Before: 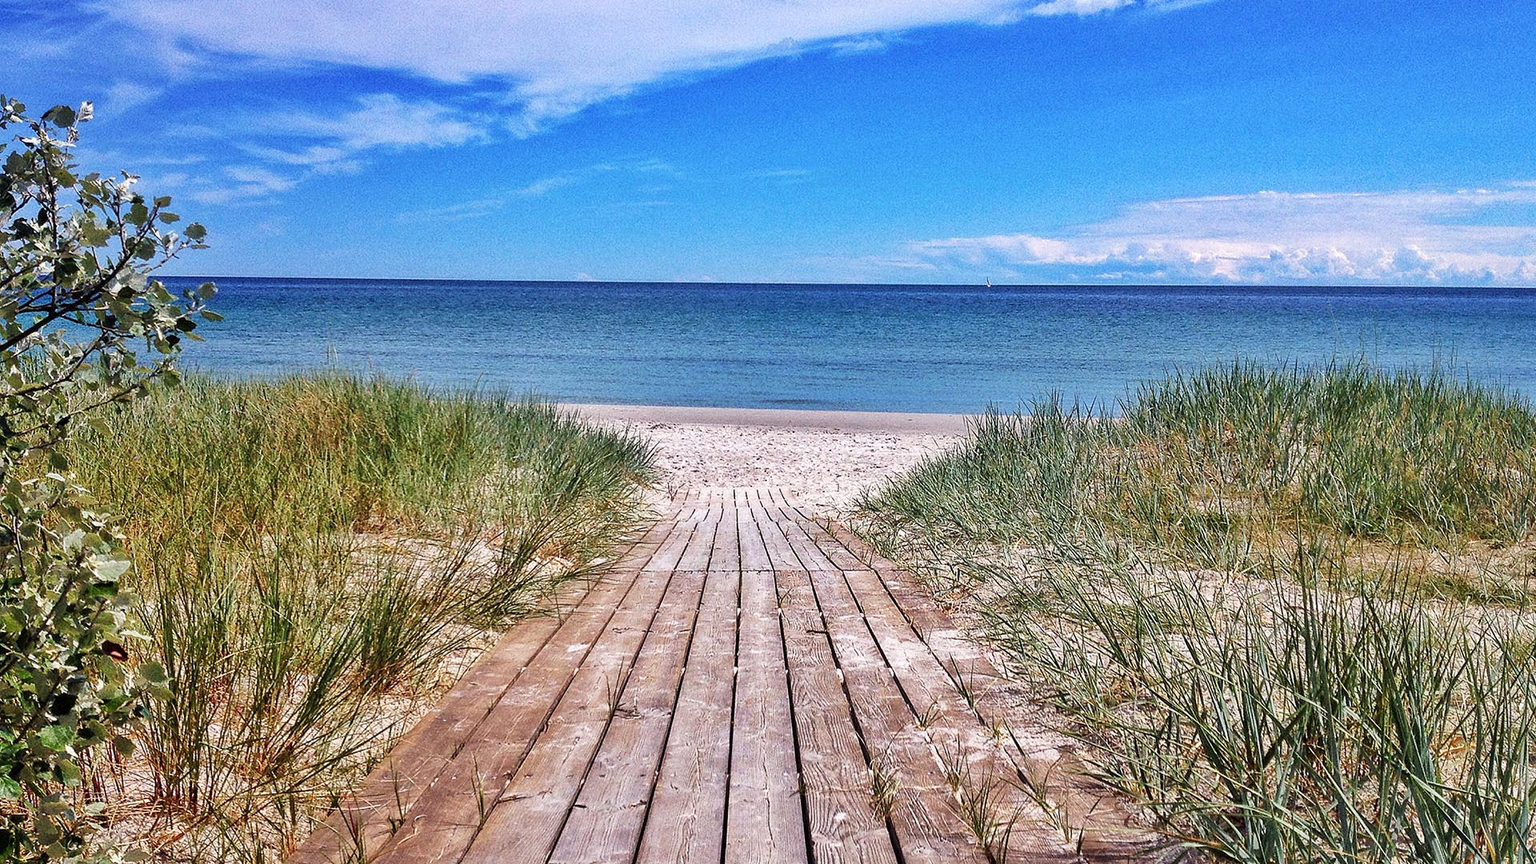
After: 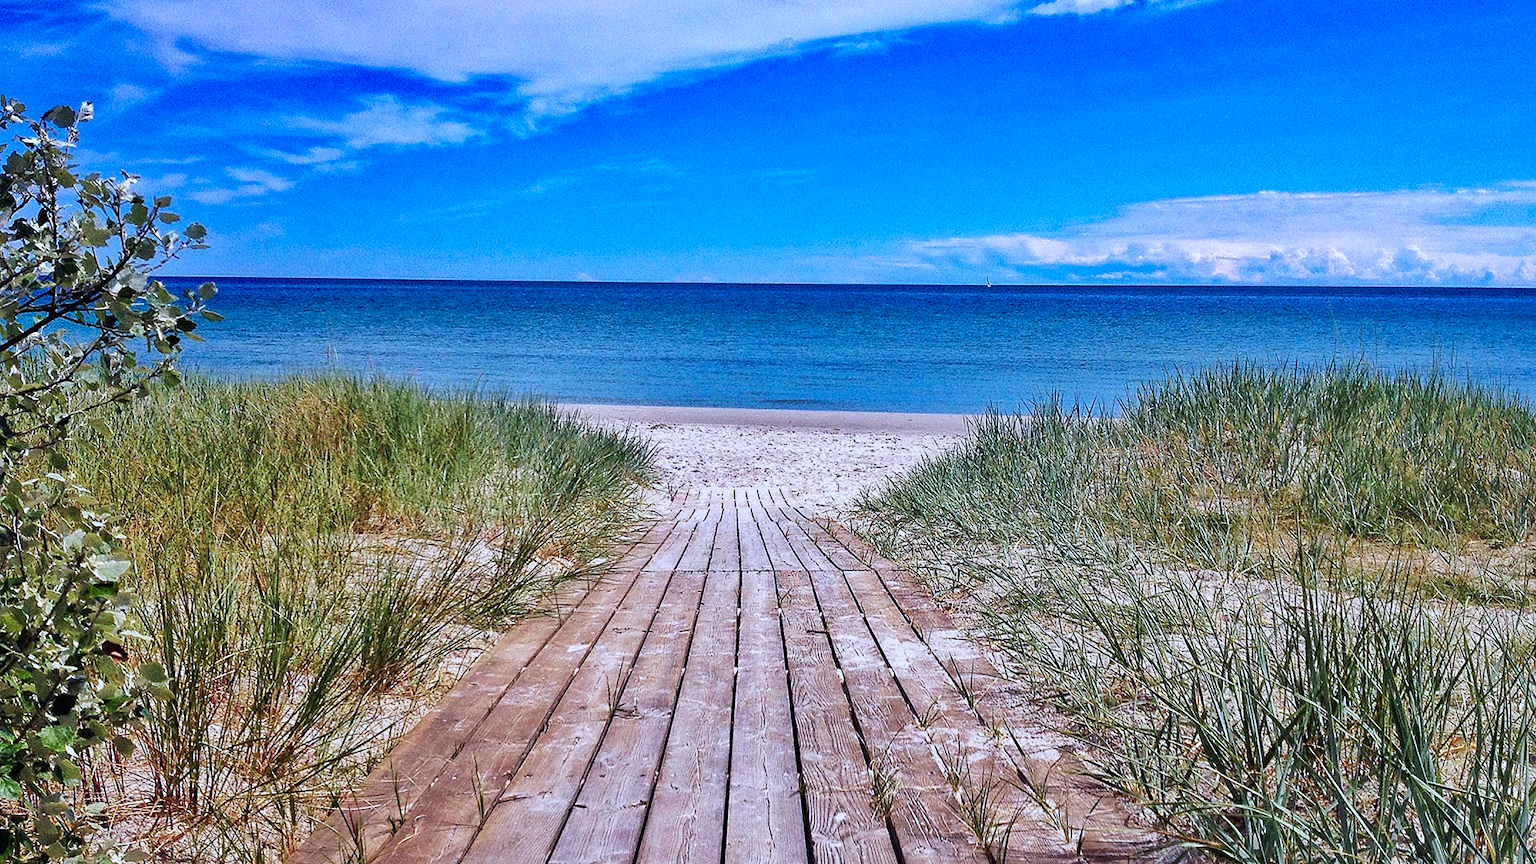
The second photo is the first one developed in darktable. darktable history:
sharpen: radius 5.325, amount 0.312, threshold 26.433
color calibration: output R [0.994, 0.059, -0.119, 0], output G [-0.036, 1.09, -0.119, 0], output B [0.078, -0.108, 0.961, 0], illuminant custom, x 0.371, y 0.382, temperature 4281.14 K
